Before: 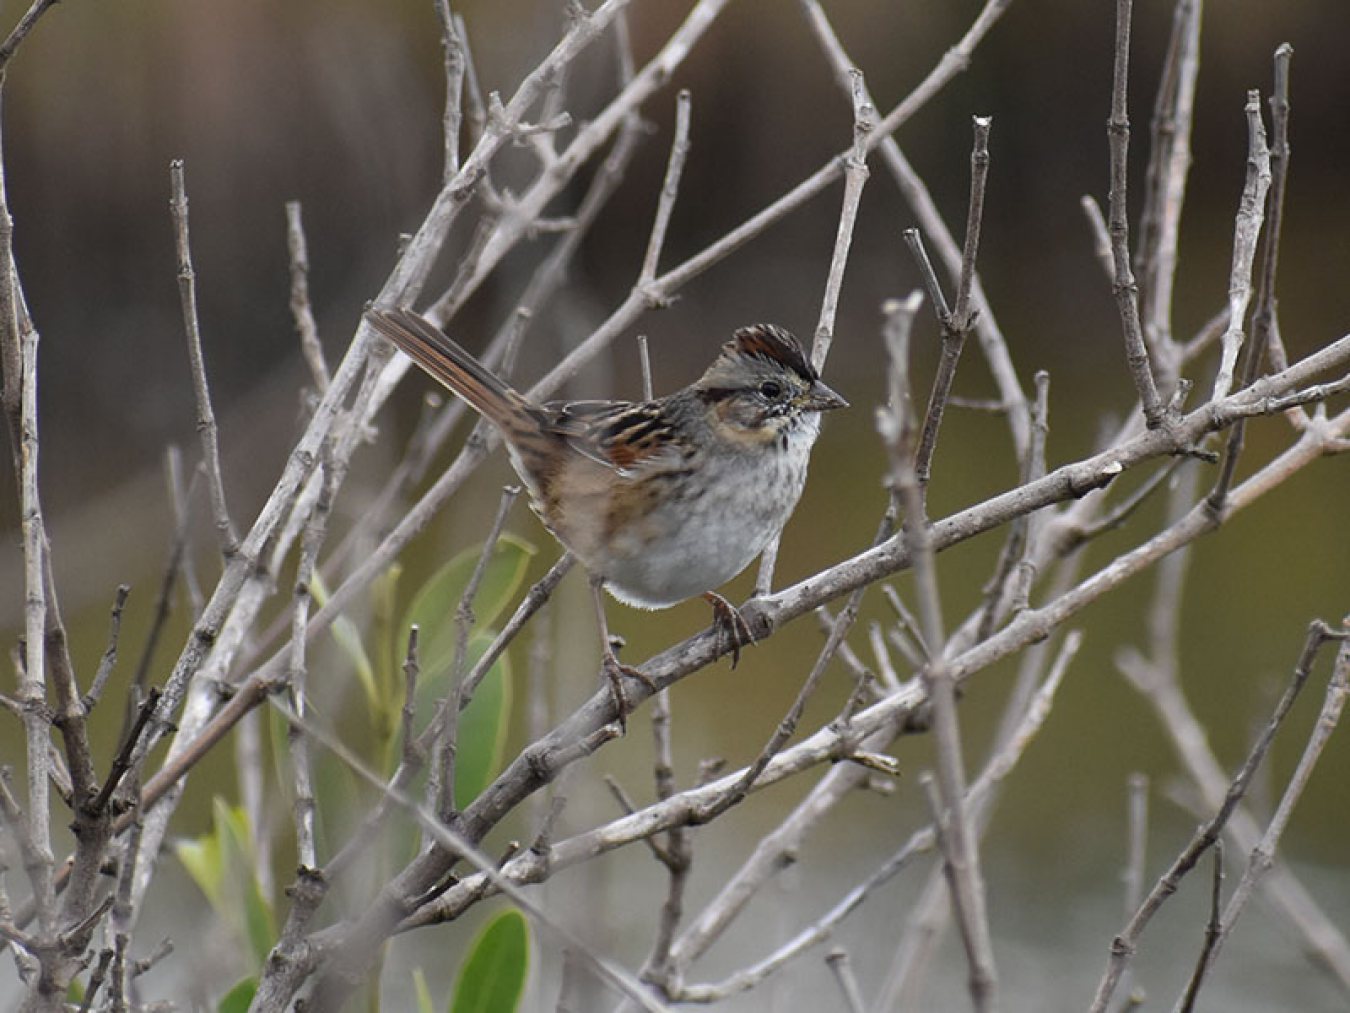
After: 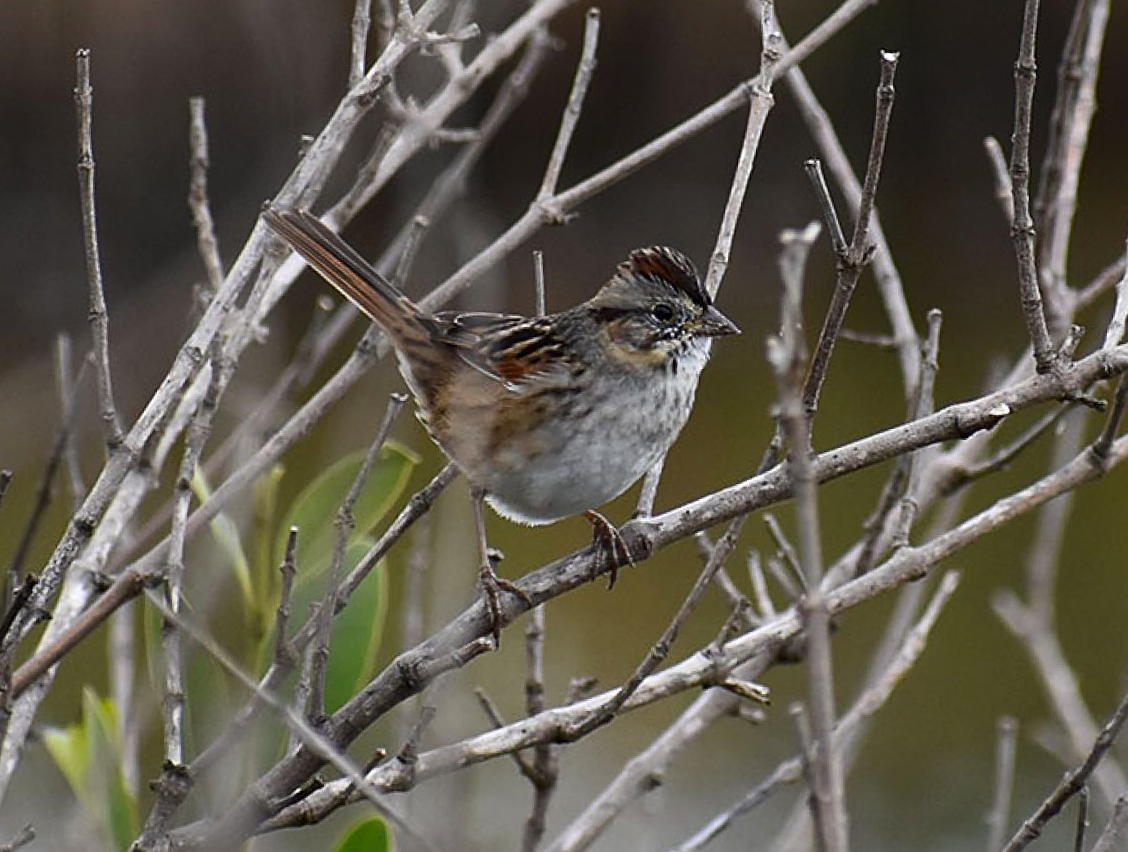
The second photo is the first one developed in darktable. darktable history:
contrast brightness saturation: contrast 0.129, brightness -0.059, saturation 0.159
crop and rotate: angle -3.28°, left 5.363%, top 5.168%, right 4.774%, bottom 4.426%
sharpen: on, module defaults
